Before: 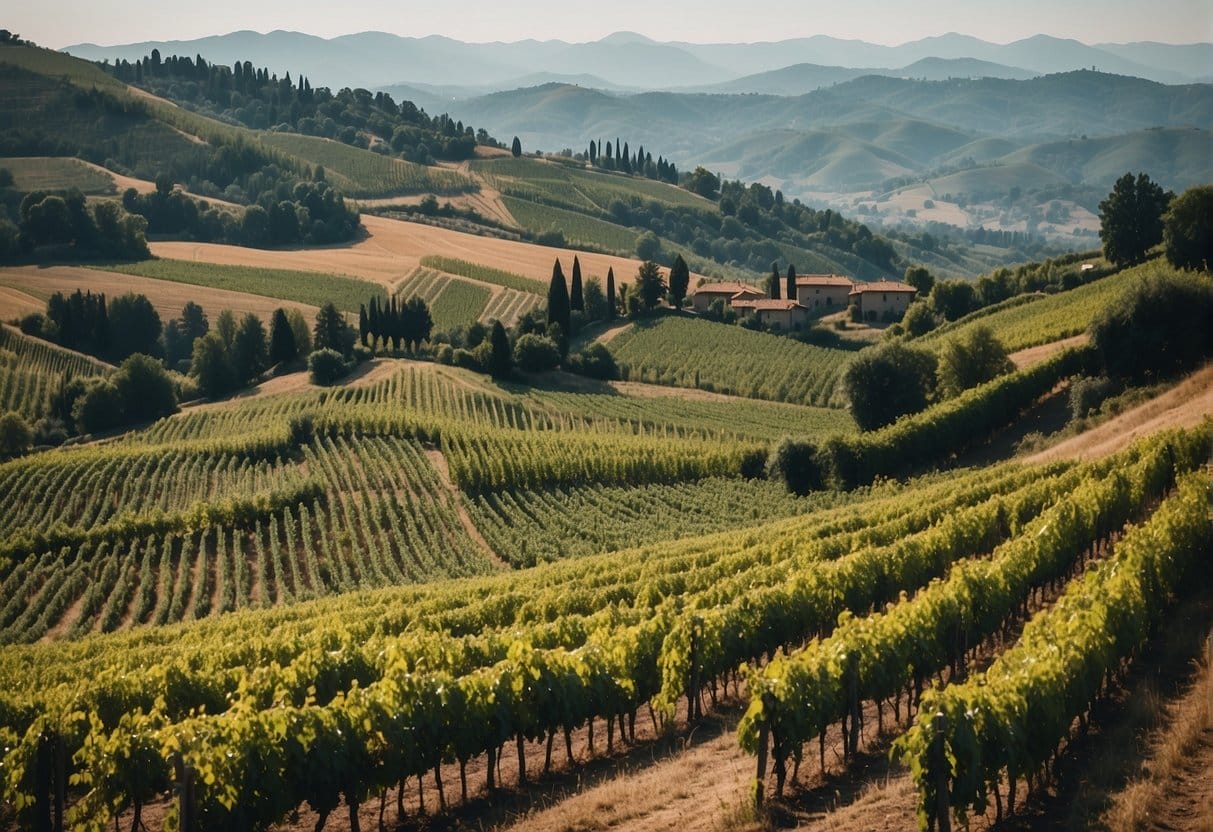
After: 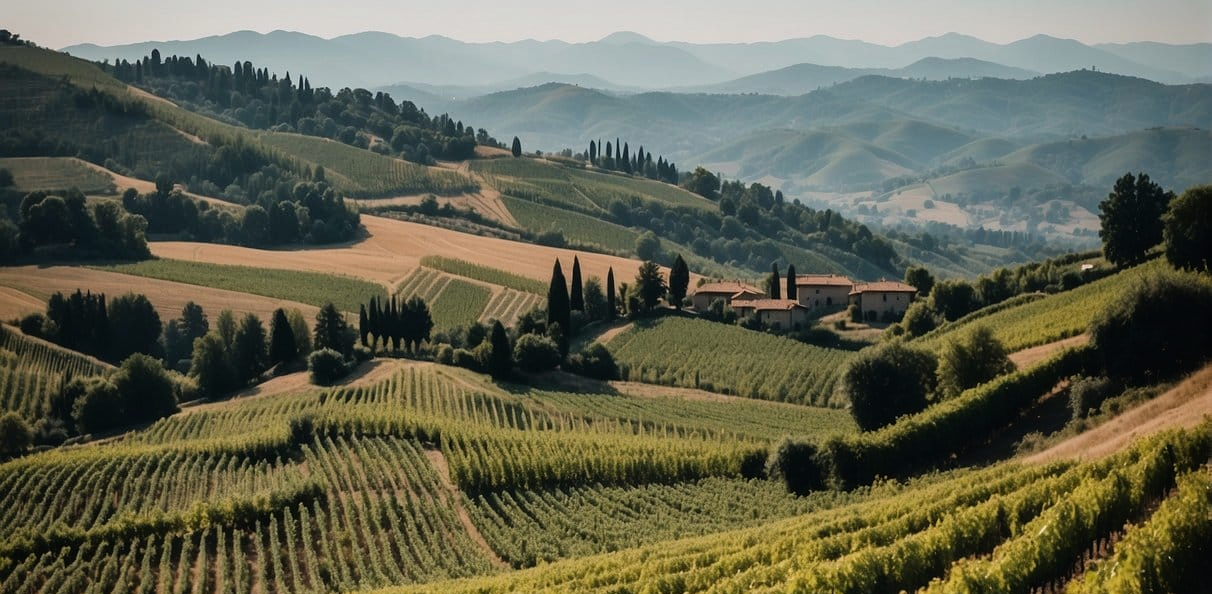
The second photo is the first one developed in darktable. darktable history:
rgb curve: curves: ch0 [(0, 0) (0.136, 0.078) (0.262, 0.245) (0.414, 0.42) (1, 1)], compensate middle gray true, preserve colors basic power
exposure: exposure -0.157 EV, compensate highlight preservation false
crop: bottom 28.576%
